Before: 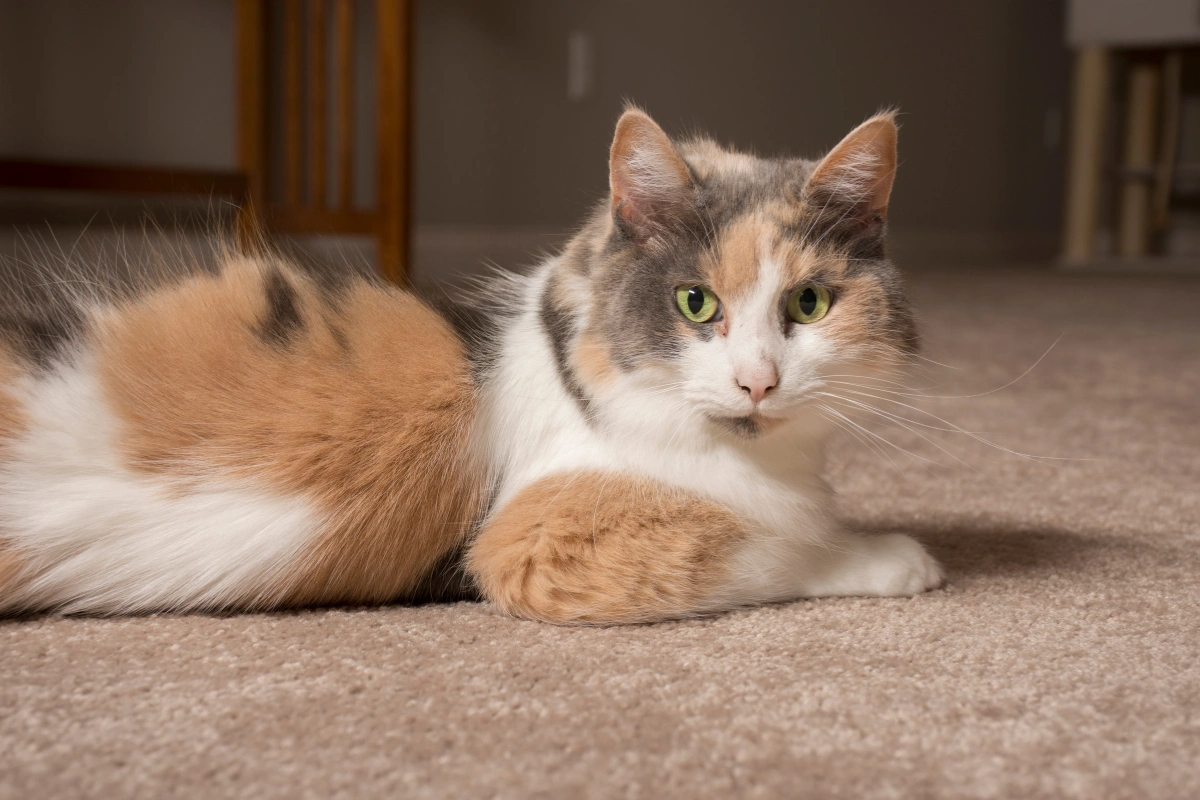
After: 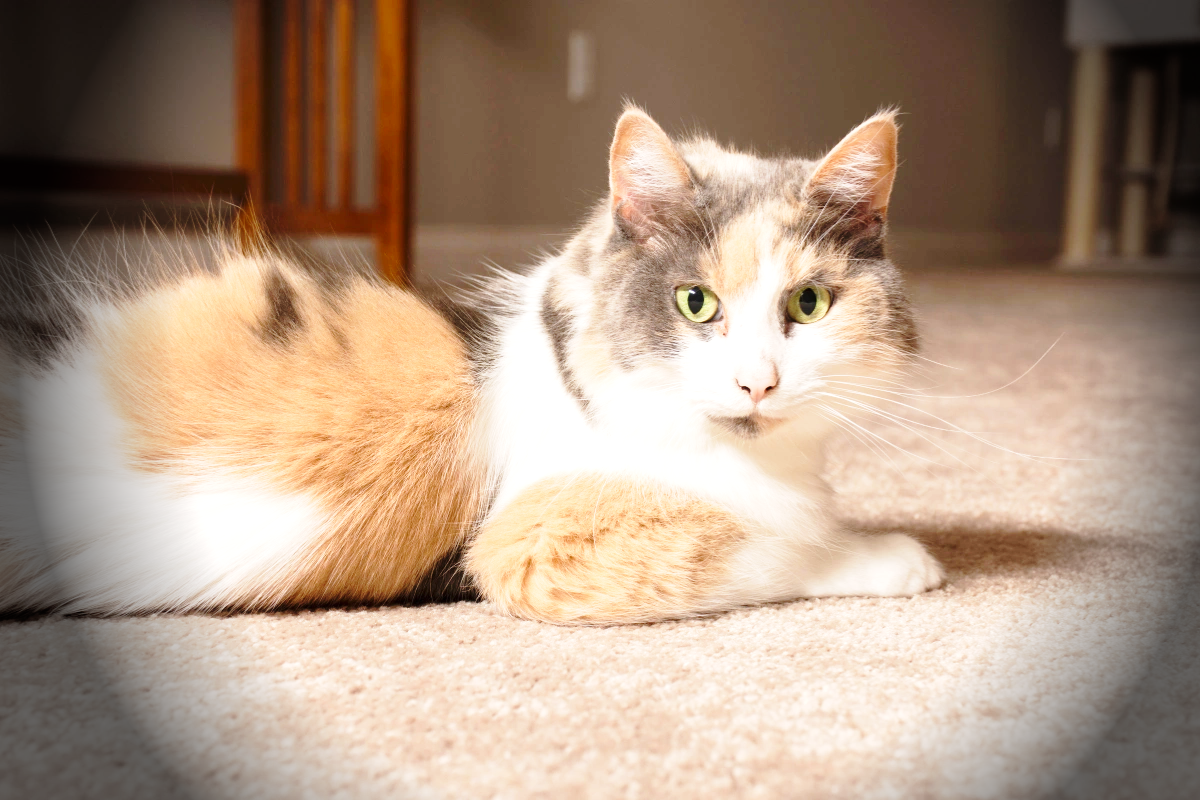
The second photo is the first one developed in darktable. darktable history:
base curve: curves: ch0 [(0, 0) (0.028, 0.03) (0.121, 0.232) (0.46, 0.748) (0.859, 0.968) (1, 1)], preserve colors none
vignetting: fall-off start 76.42%, fall-off radius 27.36%, brightness -0.872, center (0.037, -0.09), width/height ratio 0.971
exposure: black level correction 0, exposure 0.7 EV, compensate exposure bias true, compensate highlight preservation false
